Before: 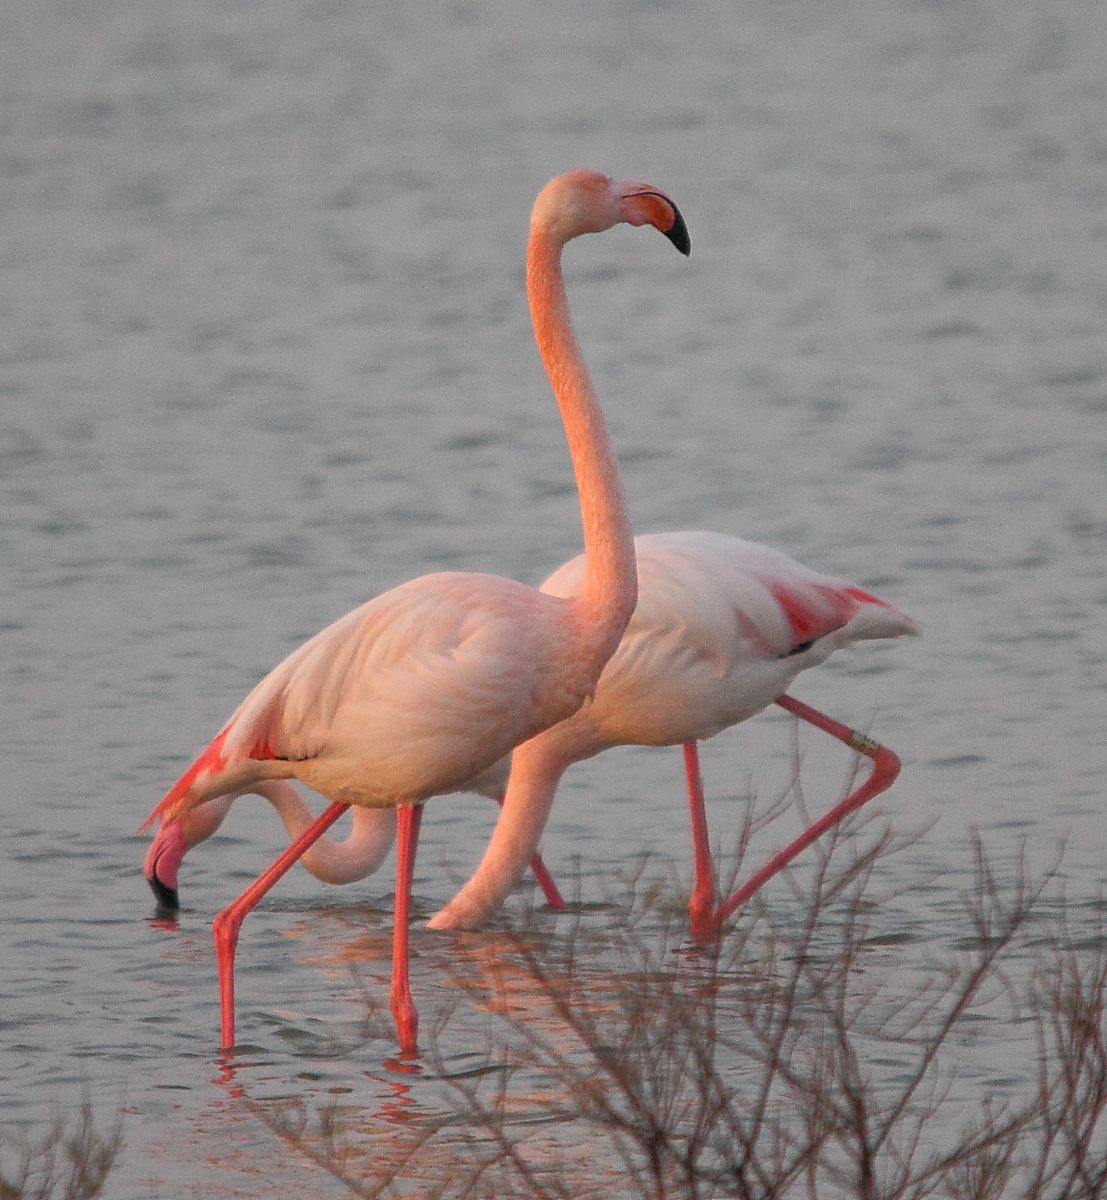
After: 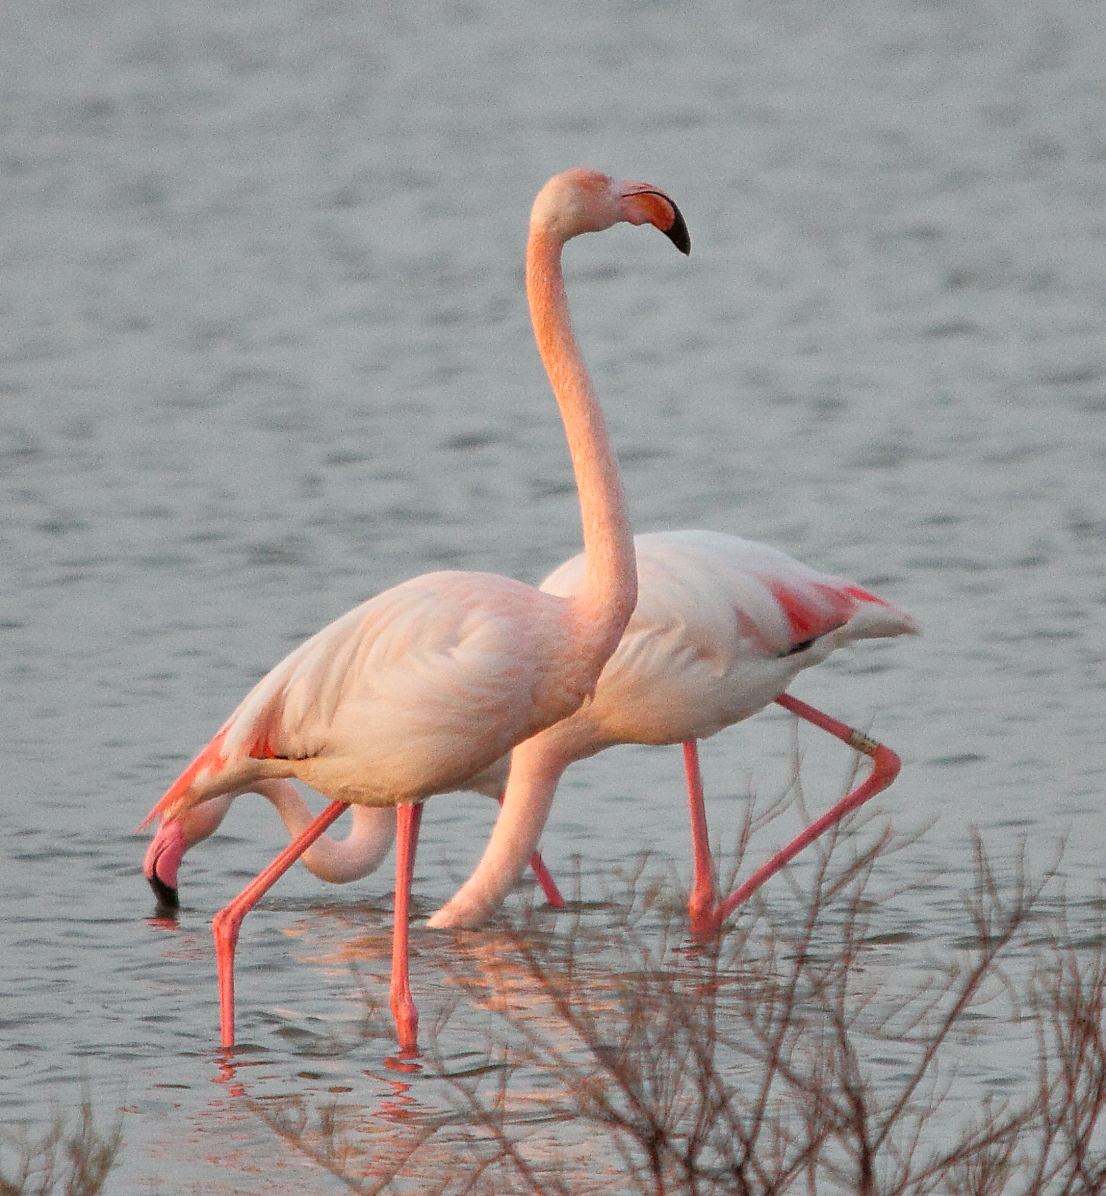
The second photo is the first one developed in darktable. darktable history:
tone curve: curves: ch0 [(0, 0) (0.004, 0.001) (0.133, 0.112) (0.325, 0.362) (0.832, 0.893) (1, 1)], preserve colors none
shadows and highlights: soften with gaussian
crop: top 0.163%, bottom 0.136%
color correction: highlights a* -4.93, highlights b* -3.31, shadows a* 4, shadows b* 4.12
color zones: curves: ch0 [(0, 0.558) (0.143, 0.559) (0.286, 0.529) (0.429, 0.505) (0.571, 0.5) (0.714, 0.5) (0.857, 0.5) (1, 0.558)]; ch1 [(0, 0.469) (0.01, 0.469) (0.12, 0.446) (0.248, 0.469) (0.5, 0.5) (0.748, 0.5) (0.99, 0.469) (1, 0.469)]
